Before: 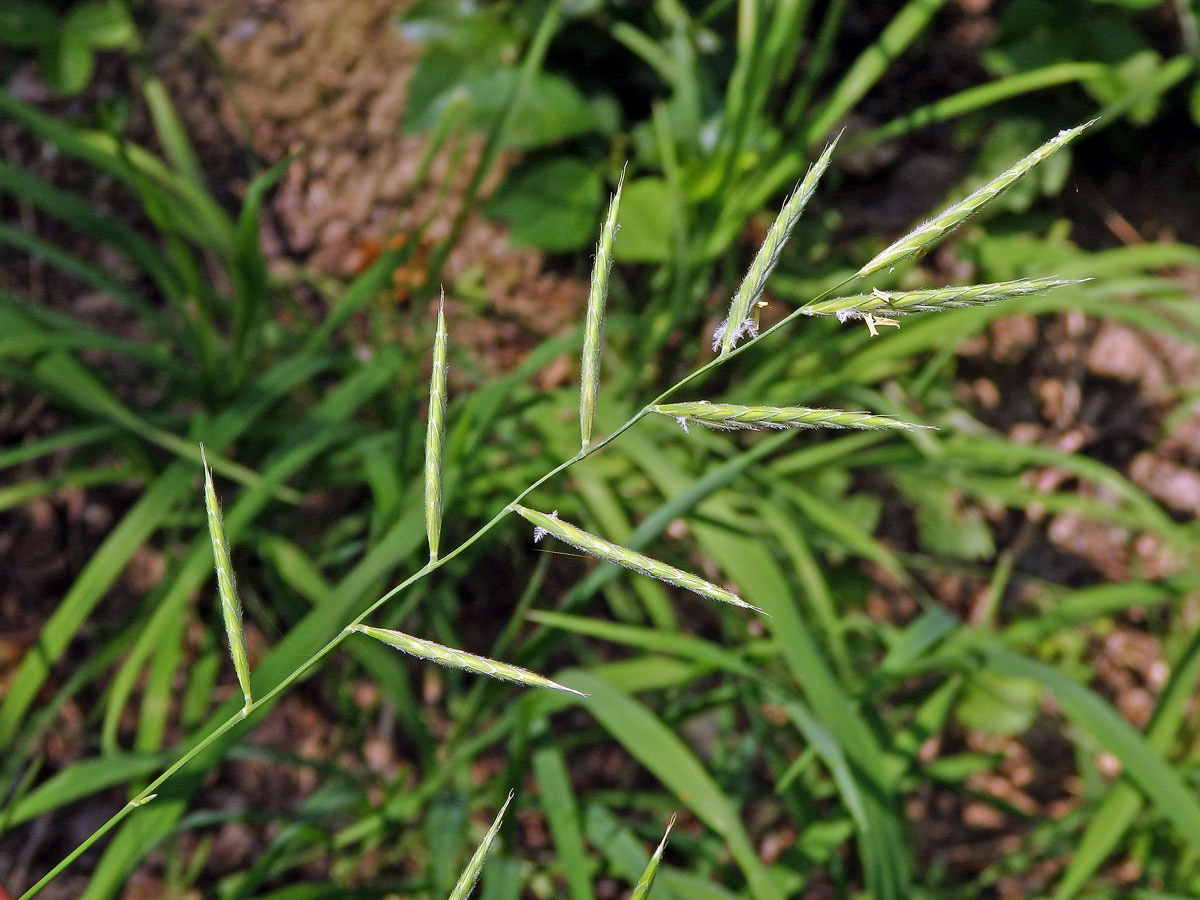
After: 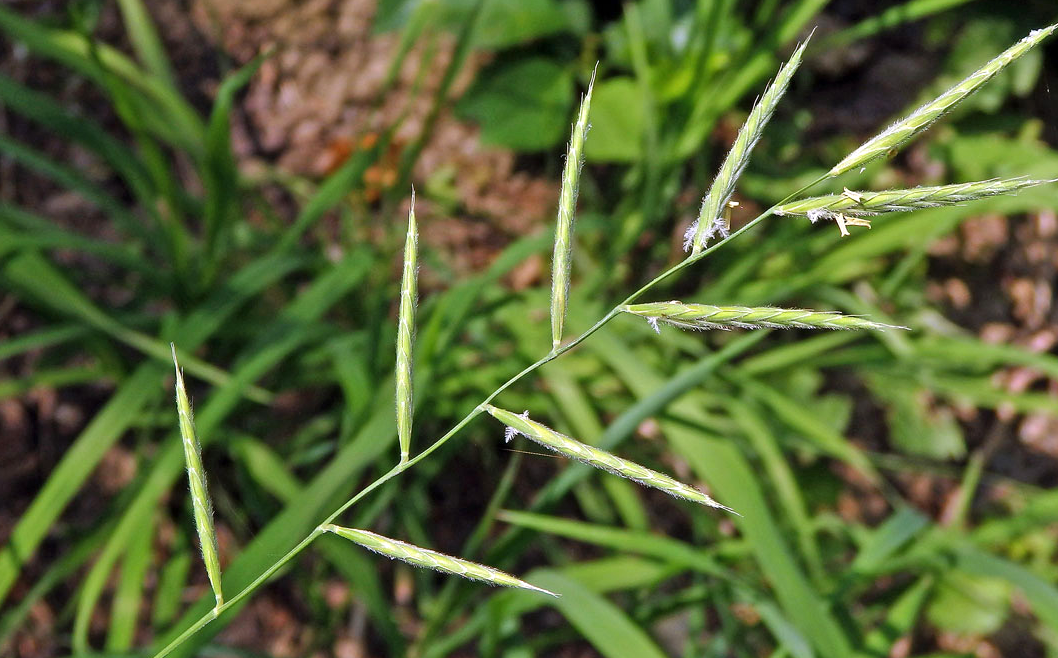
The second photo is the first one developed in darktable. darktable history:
exposure: exposure 0.211 EV, compensate highlight preservation false
crop and rotate: left 2.427%, top 11.182%, right 9.365%, bottom 15.634%
